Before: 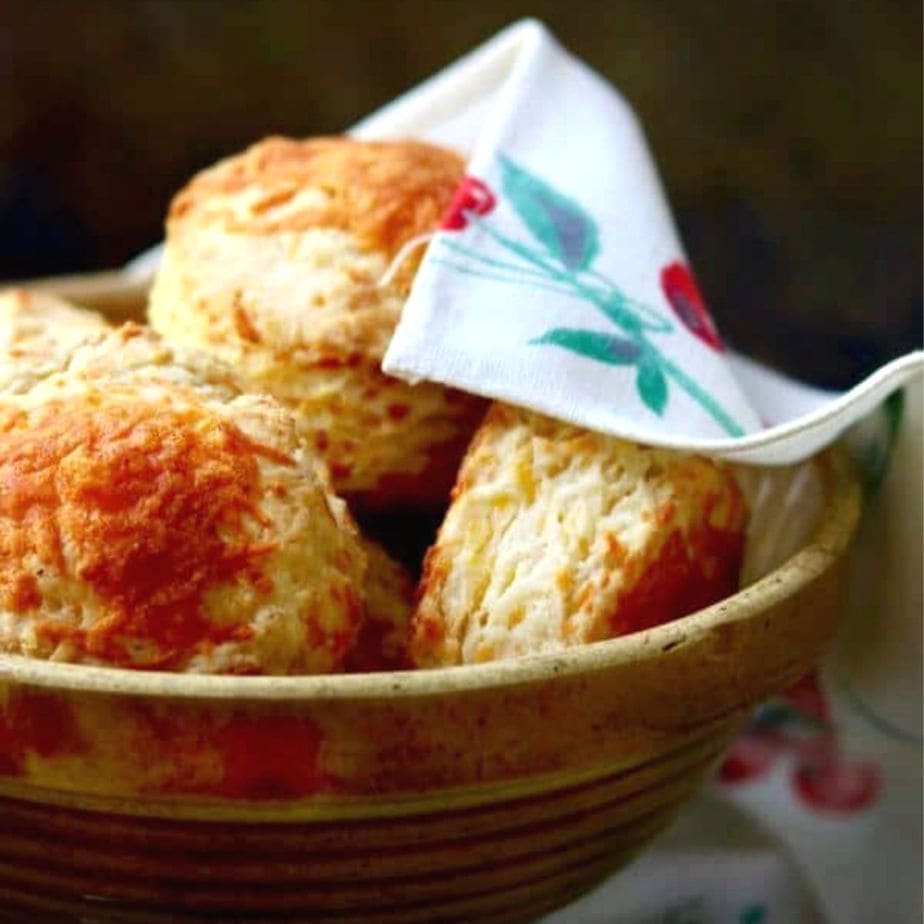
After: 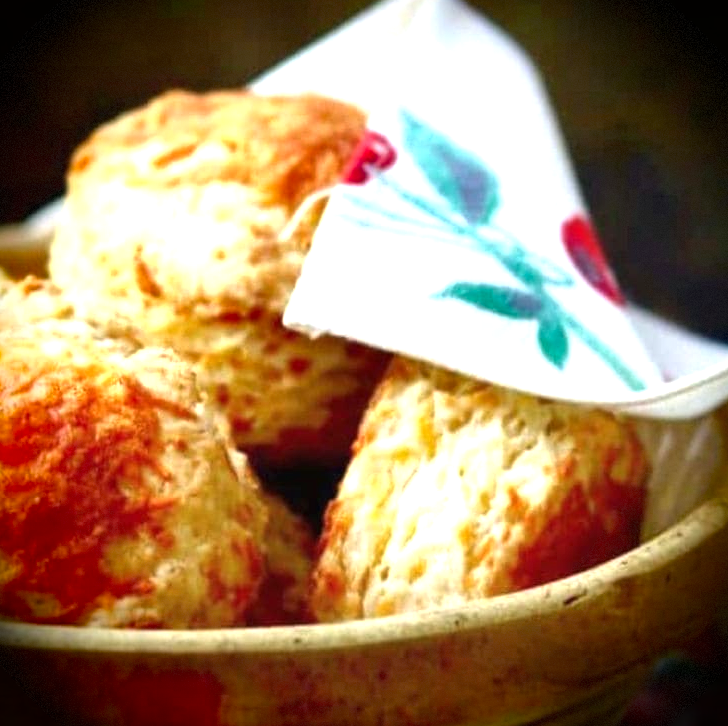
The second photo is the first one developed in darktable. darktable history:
crop and rotate: left 10.745%, top 5.043%, right 10.398%, bottom 16.36%
local contrast: mode bilateral grid, contrast 21, coarseness 49, detail 119%, midtone range 0.2
exposure: black level correction 0, exposure 0.698 EV, compensate exposure bias true, compensate highlight preservation false
shadows and highlights: shadows 31.59, highlights -32.56, highlights color adjustment 0.502%, soften with gaussian
vignetting: brightness -0.987, saturation 0.497, dithering 8-bit output
